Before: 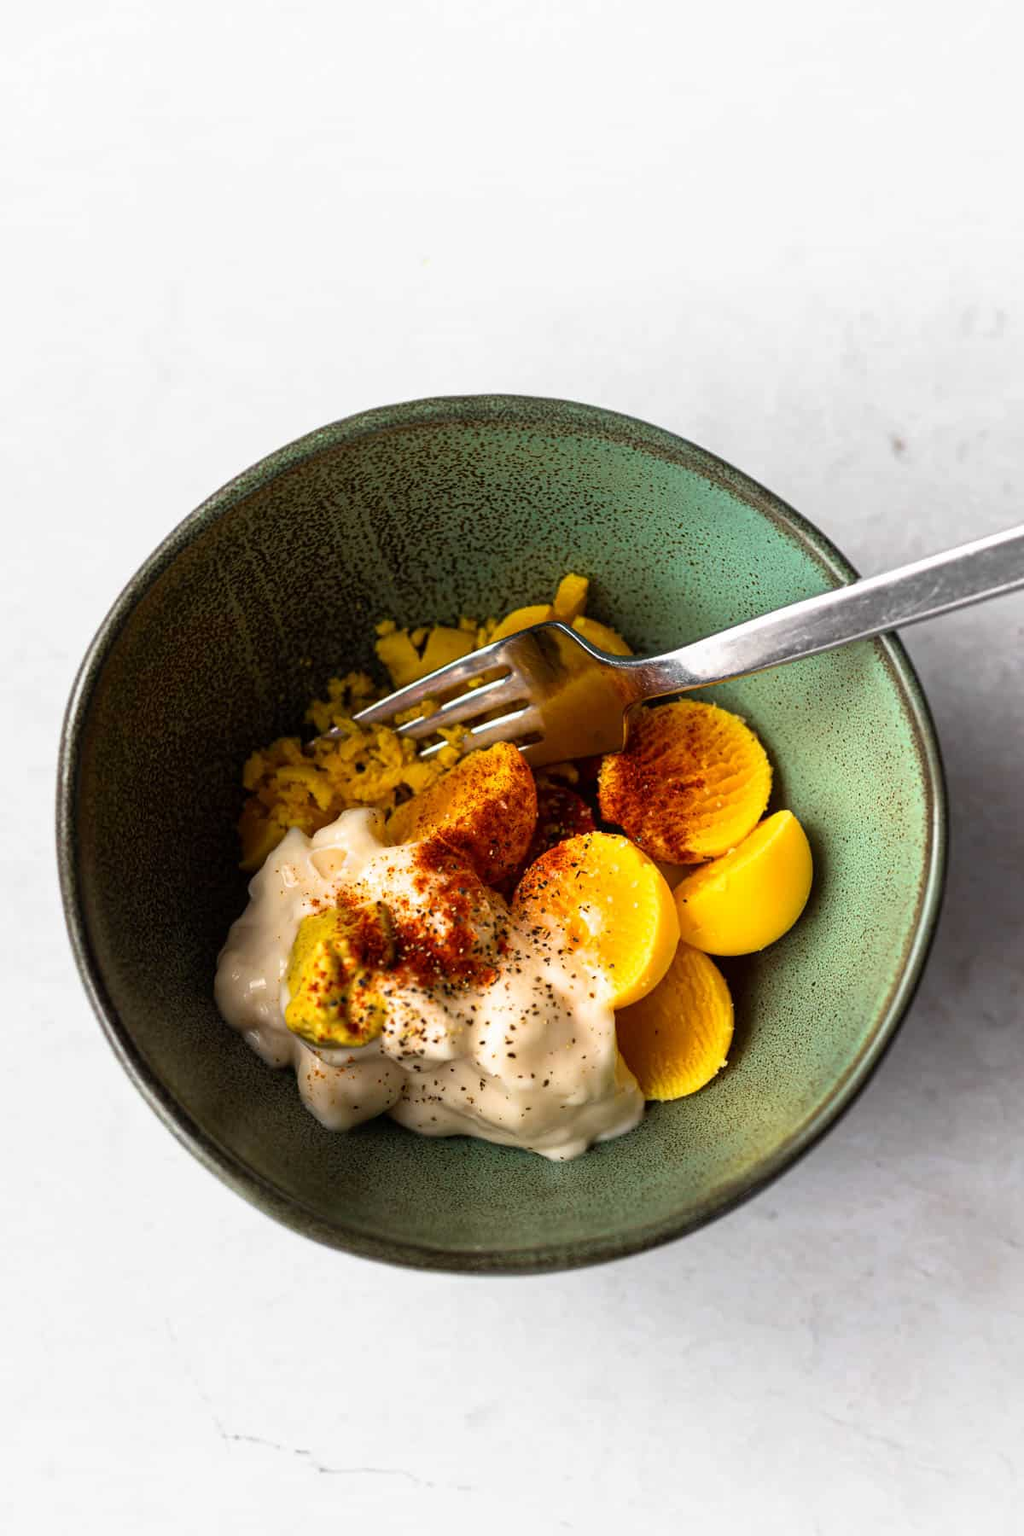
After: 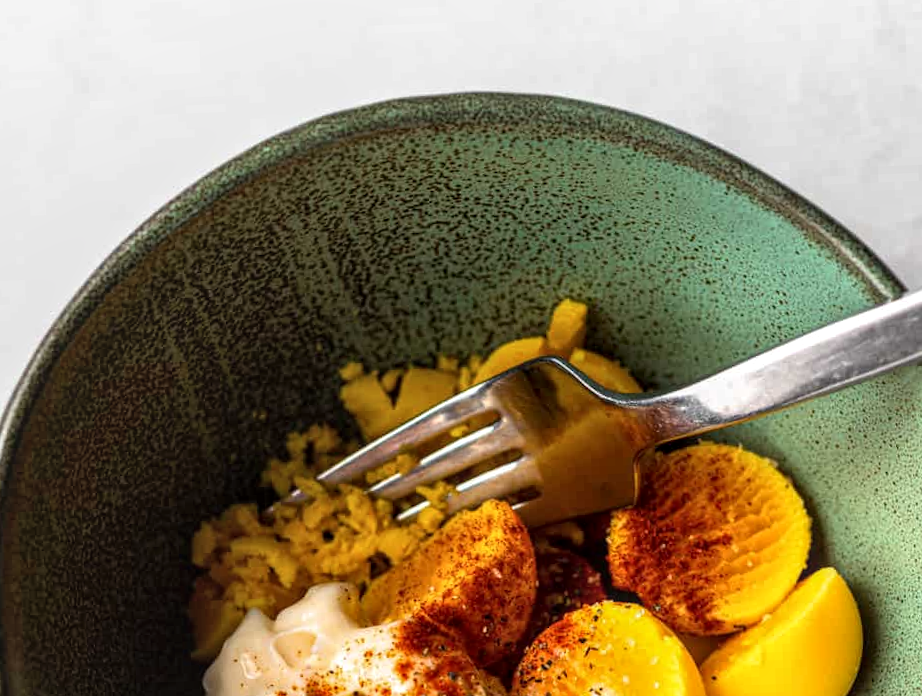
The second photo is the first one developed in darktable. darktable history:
rotate and perspective: rotation -2.12°, lens shift (vertical) 0.009, lens shift (horizontal) -0.008, automatic cropping original format, crop left 0.036, crop right 0.964, crop top 0.05, crop bottom 0.959
crop: left 7.036%, top 18.398%, right 14.379%, bottom 40.043%
local contrast: on, module defaults
